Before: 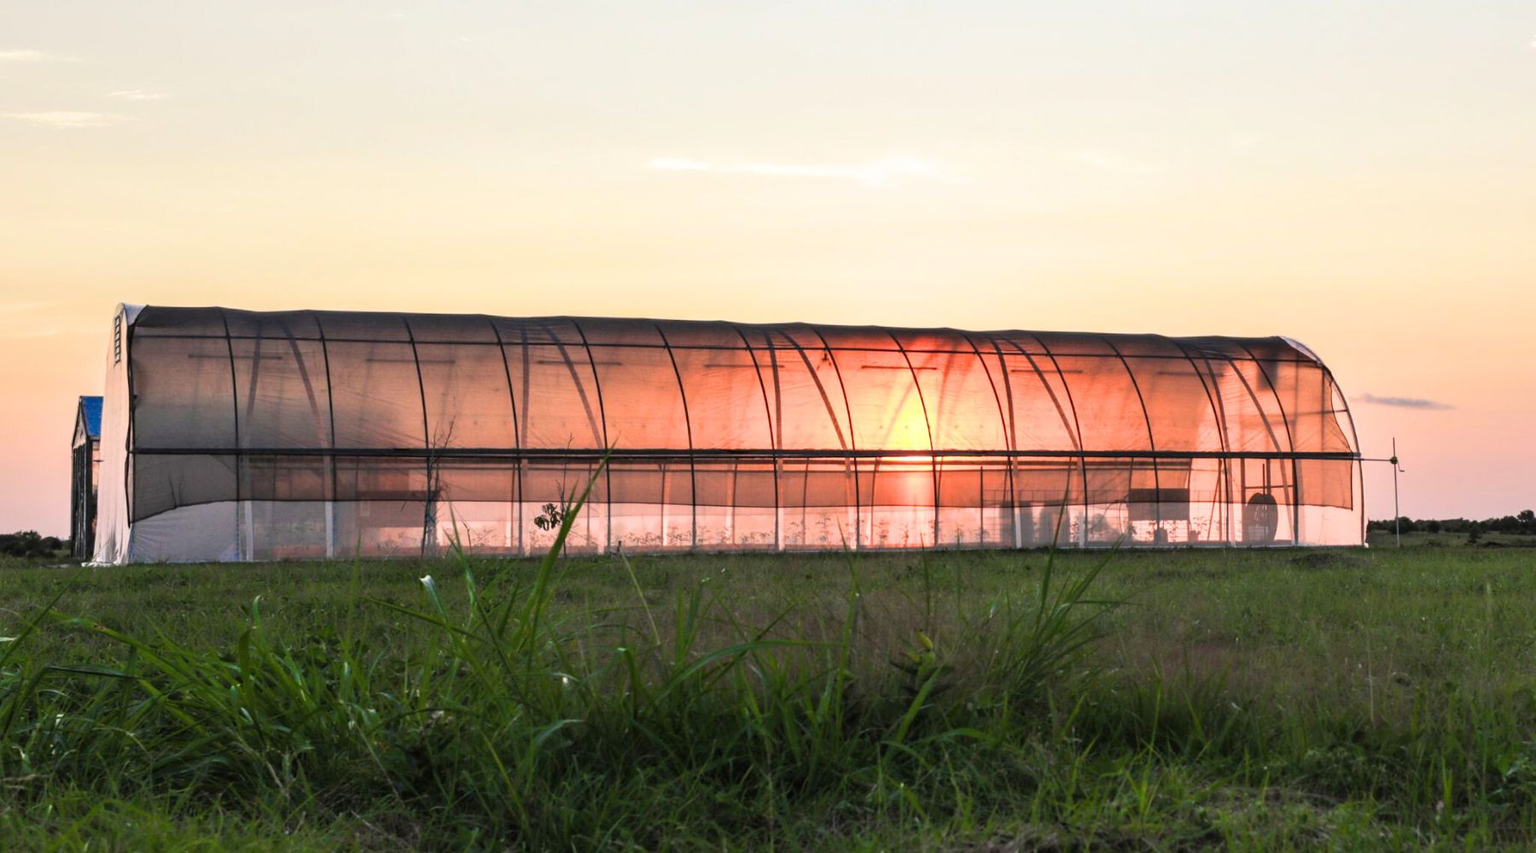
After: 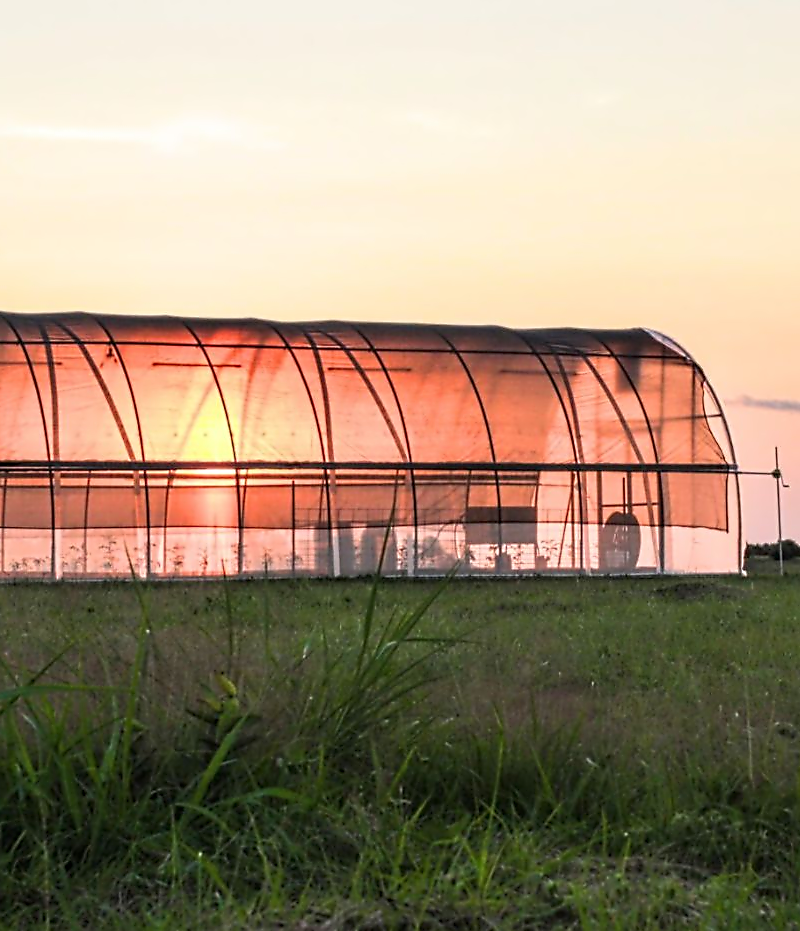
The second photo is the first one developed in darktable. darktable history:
crop: left 47.628%, top 6.643%, right 7.874%
contrast equalizer: y [[0.5, 0.5, 0.5, 0.515, 0.749, 0.84], [0.5 ×6], [0.5 ×6], [0, 0, 0, 0.001, 0.067, 0.262], [0 ×6]]
